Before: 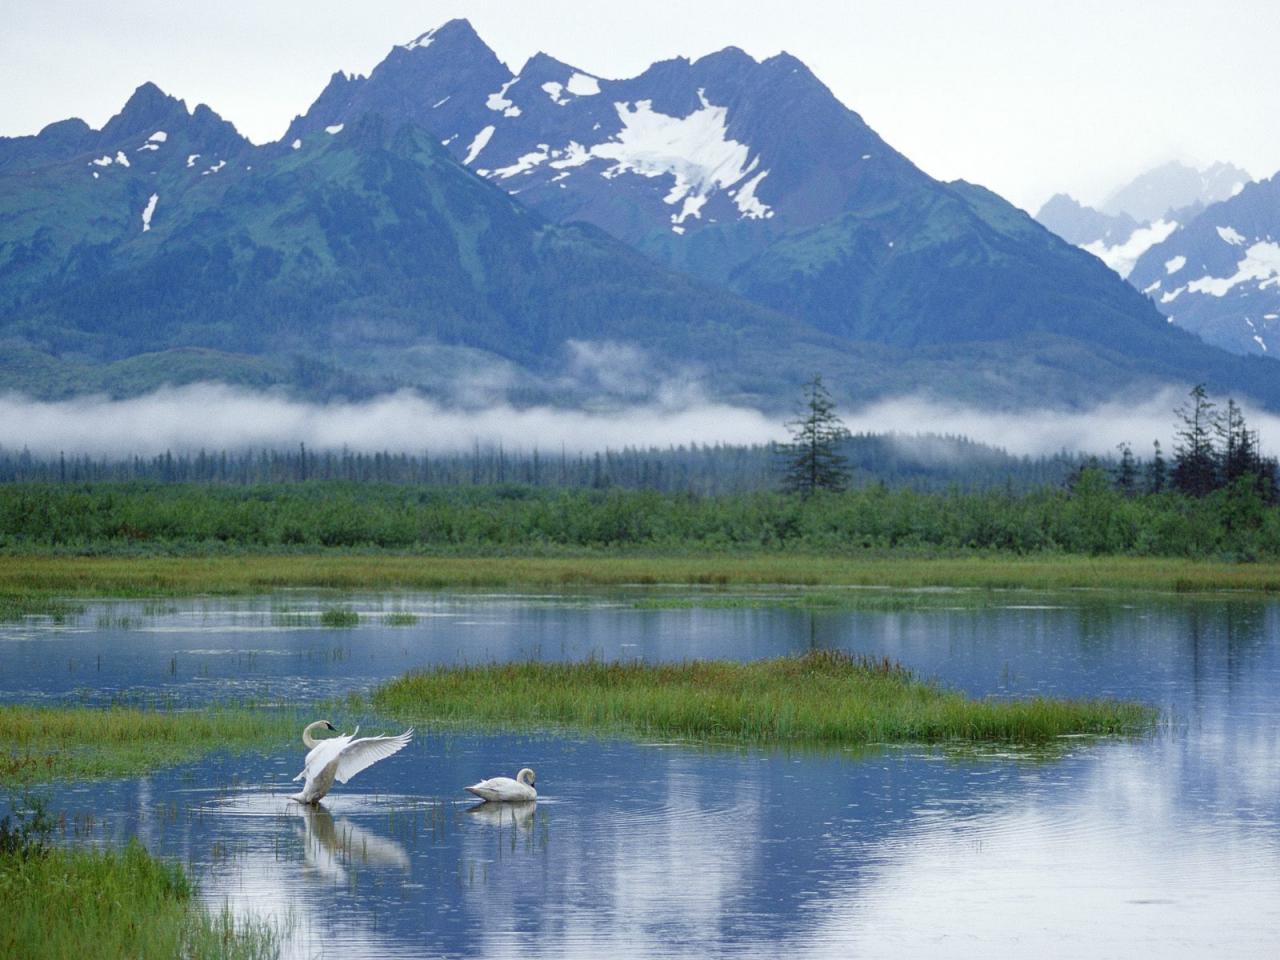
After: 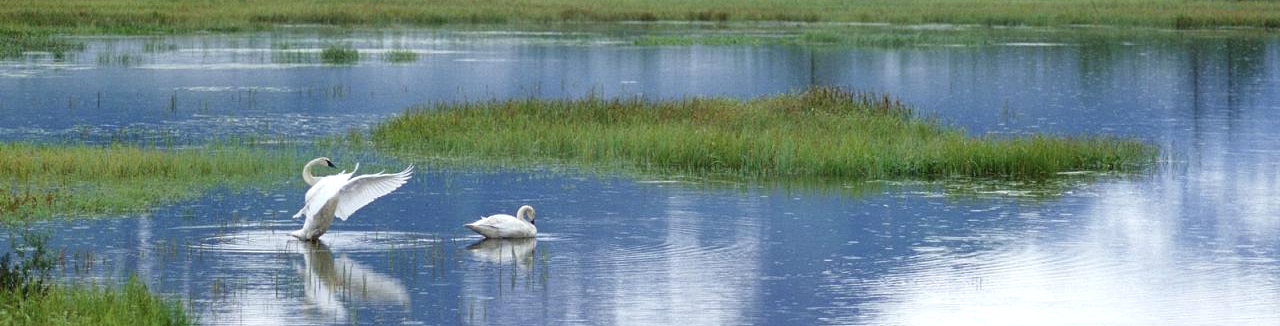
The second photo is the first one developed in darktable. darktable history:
crop and rotate: top 58.739%, bottom 7.262%
shadows and highlights: radius 112.31, shadows 51.44, white point adjustment 9.1, highlights -5.2, soften with gaussian
